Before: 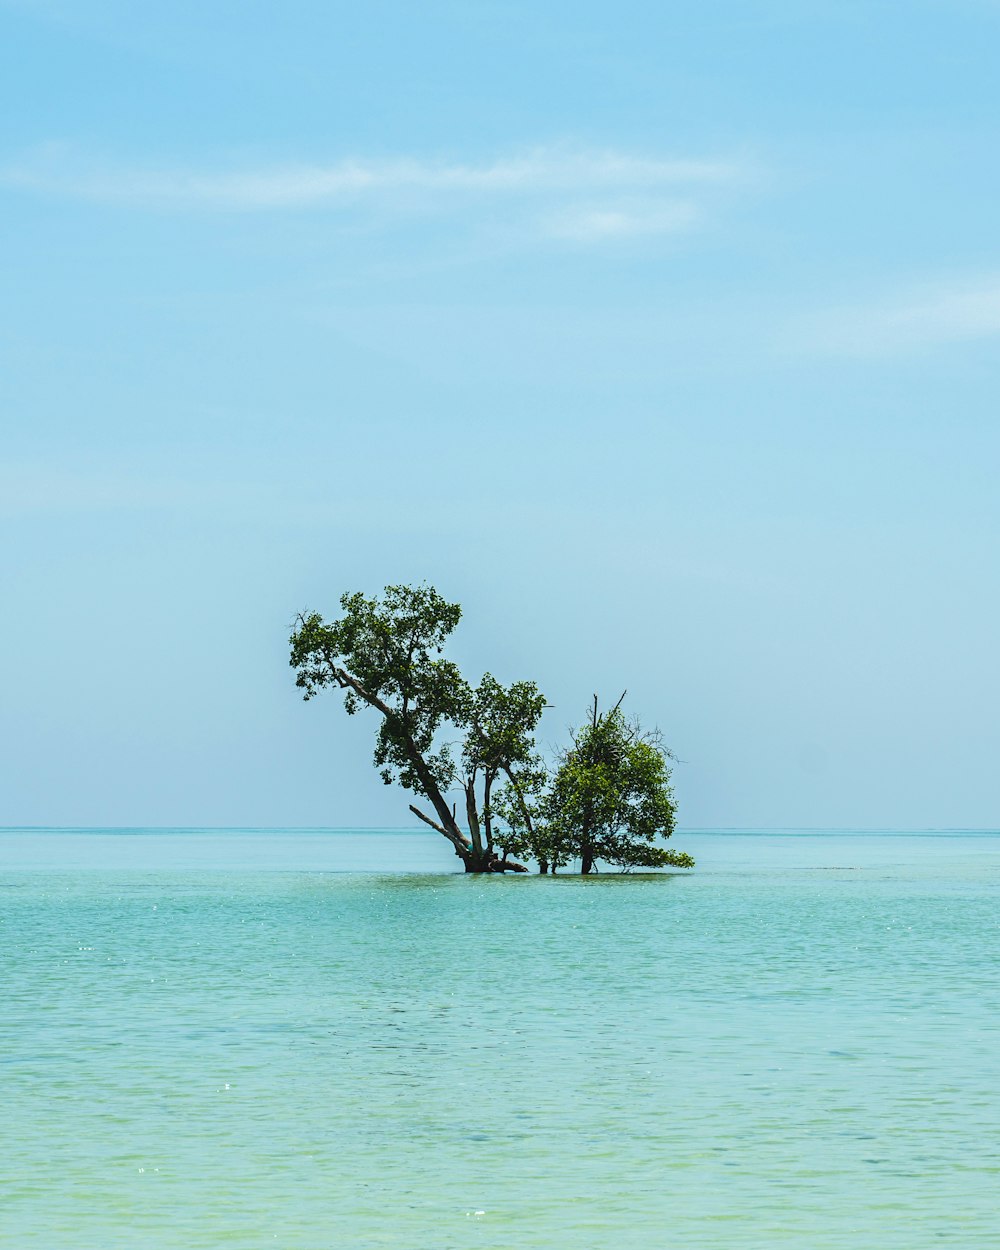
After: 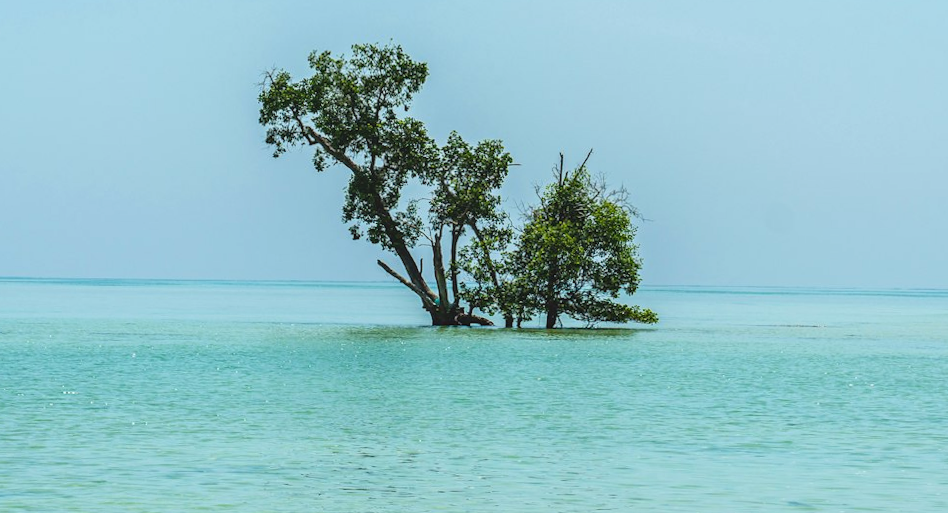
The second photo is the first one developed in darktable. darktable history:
crop: top 45.551%, bottom 12.262%
rotate and perspective: rotation 0.074°, lens shift (vertical) 0.096, lens shift (horizontal) -0.041, crop left 0.043, crop right 0.952, crop top 0.024, crop bottom 0.979
vibrance: on, module defaults
local contrast: detail 110%
